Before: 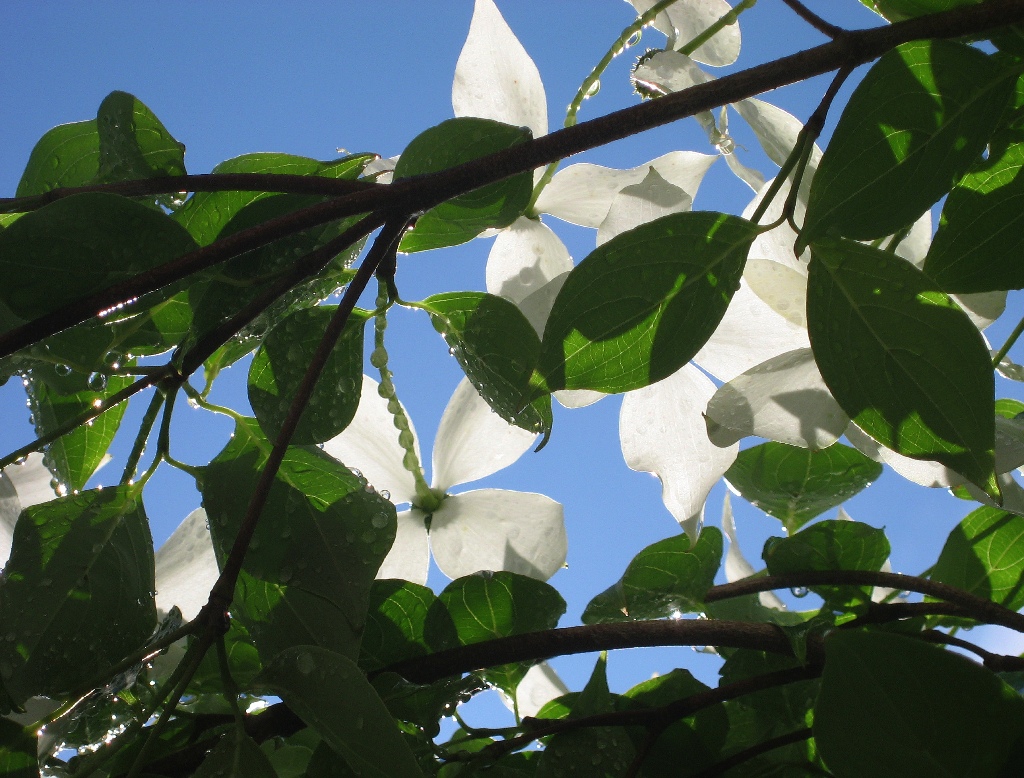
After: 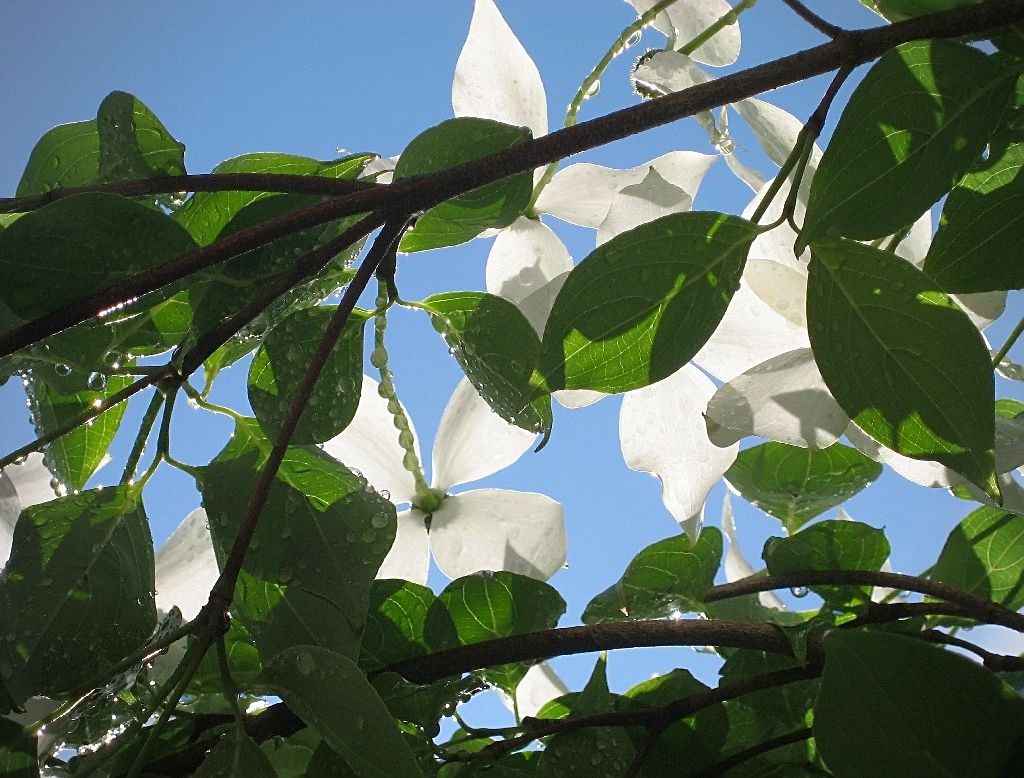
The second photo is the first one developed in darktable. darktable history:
sharpen: on, module defaults
vignetting: fall-off radius 81.94%
